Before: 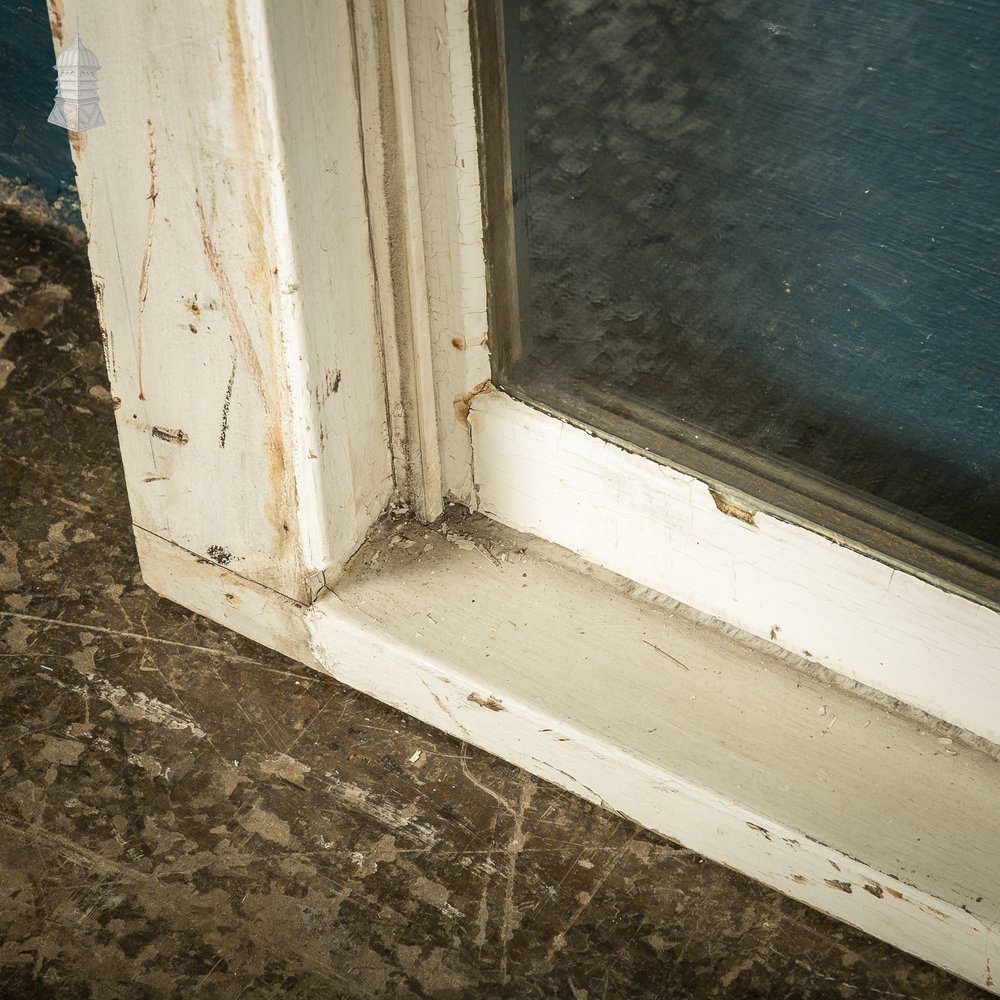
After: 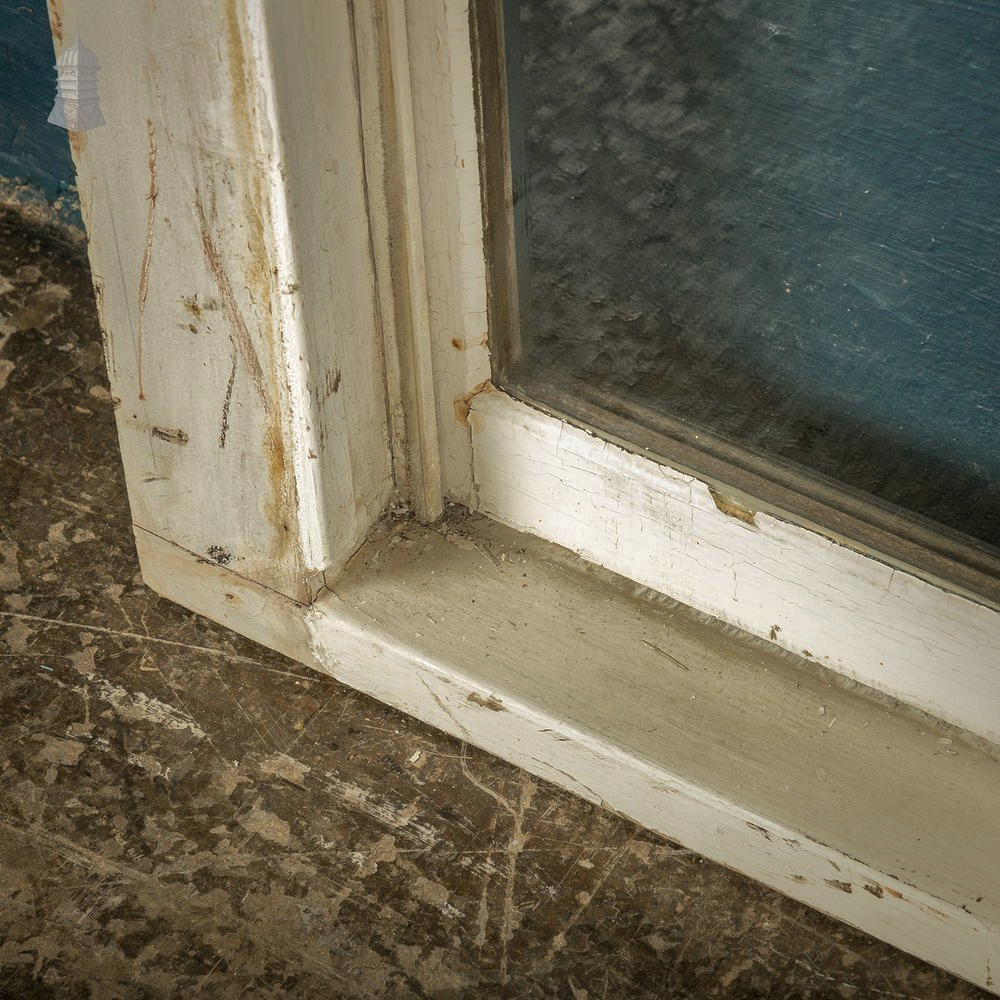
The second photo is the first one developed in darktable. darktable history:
shadows and highlights: shadows 38.43, highlights -74.54
base curve: curves: ch0 [(0, 0) (0.303, 0.277) (1, 1)]
local contrast: highlights 100%, shadows 100%, detail 120%, midtone range 0.2
